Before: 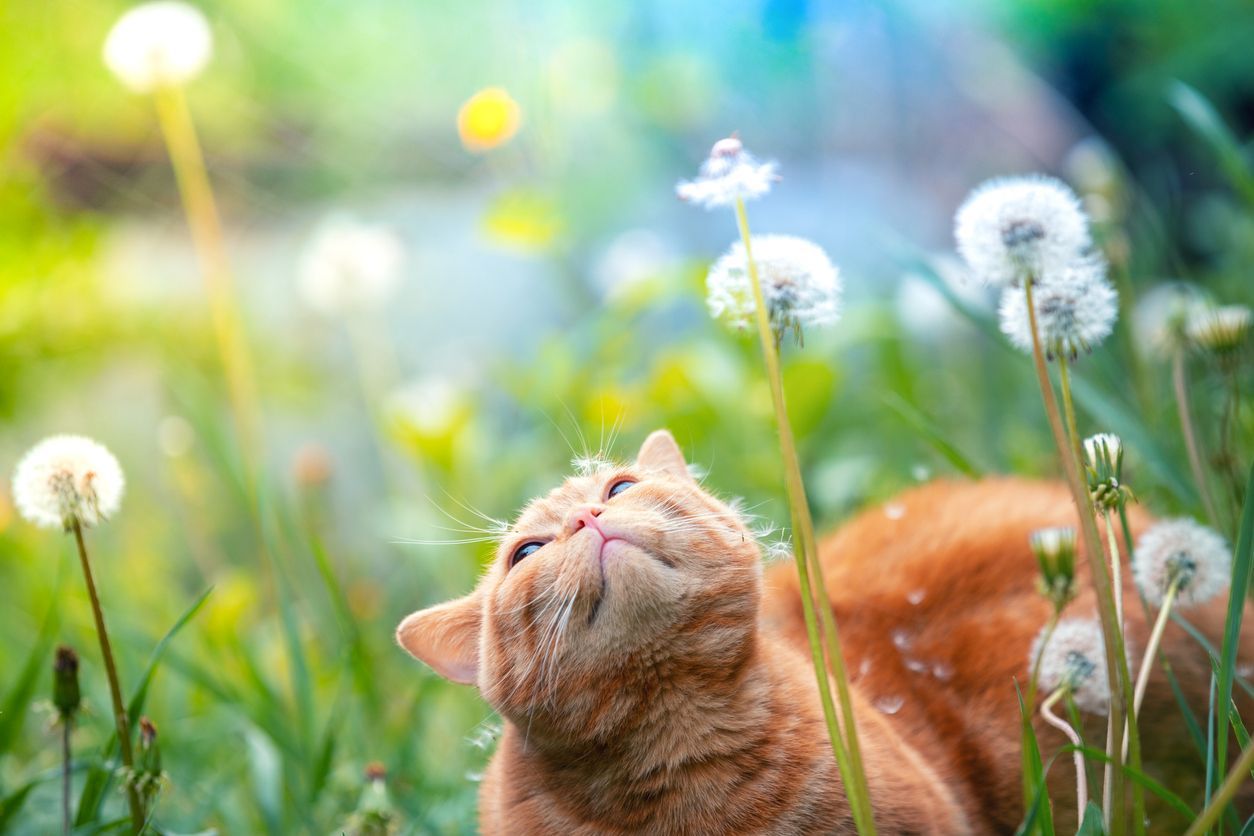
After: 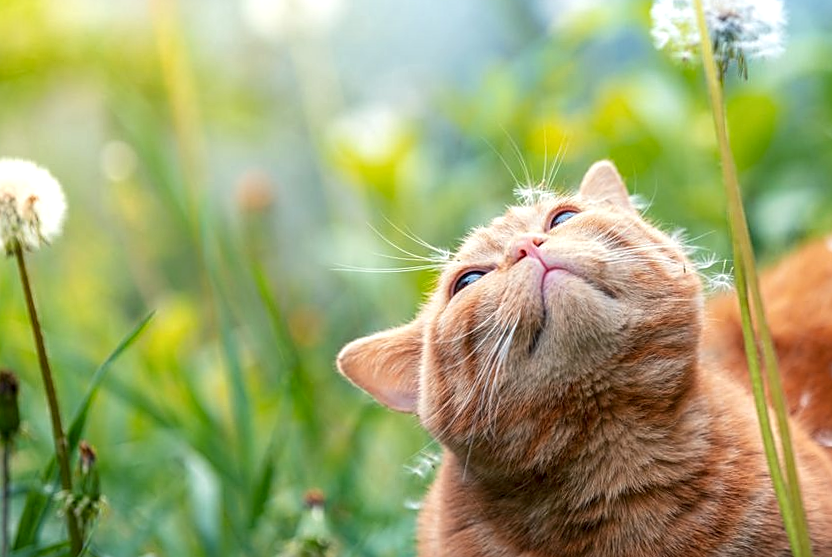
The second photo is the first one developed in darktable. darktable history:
crop and rotate: angle -0.673°, left 3.752%, top 32.101%, right 28.669%
shadows and highlights: shadows 37.56, highlights -27.13, highlights color adjustment 0.432%, soften with gaussian
sharpen: on, module defaults
local contrast: on, module defaults
